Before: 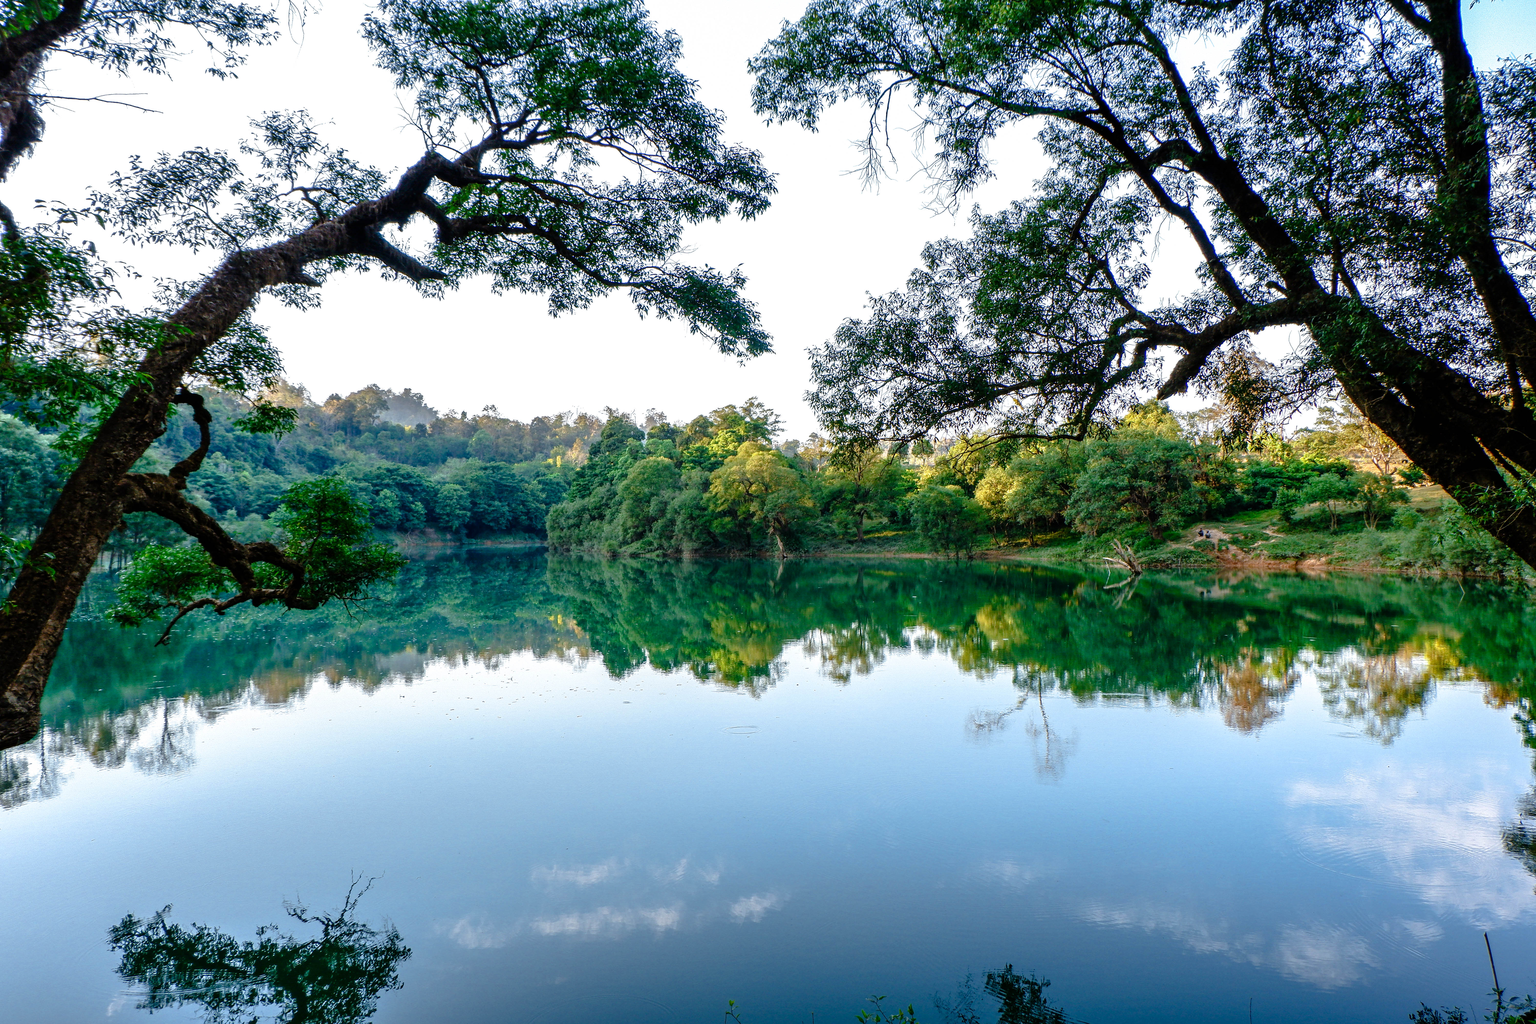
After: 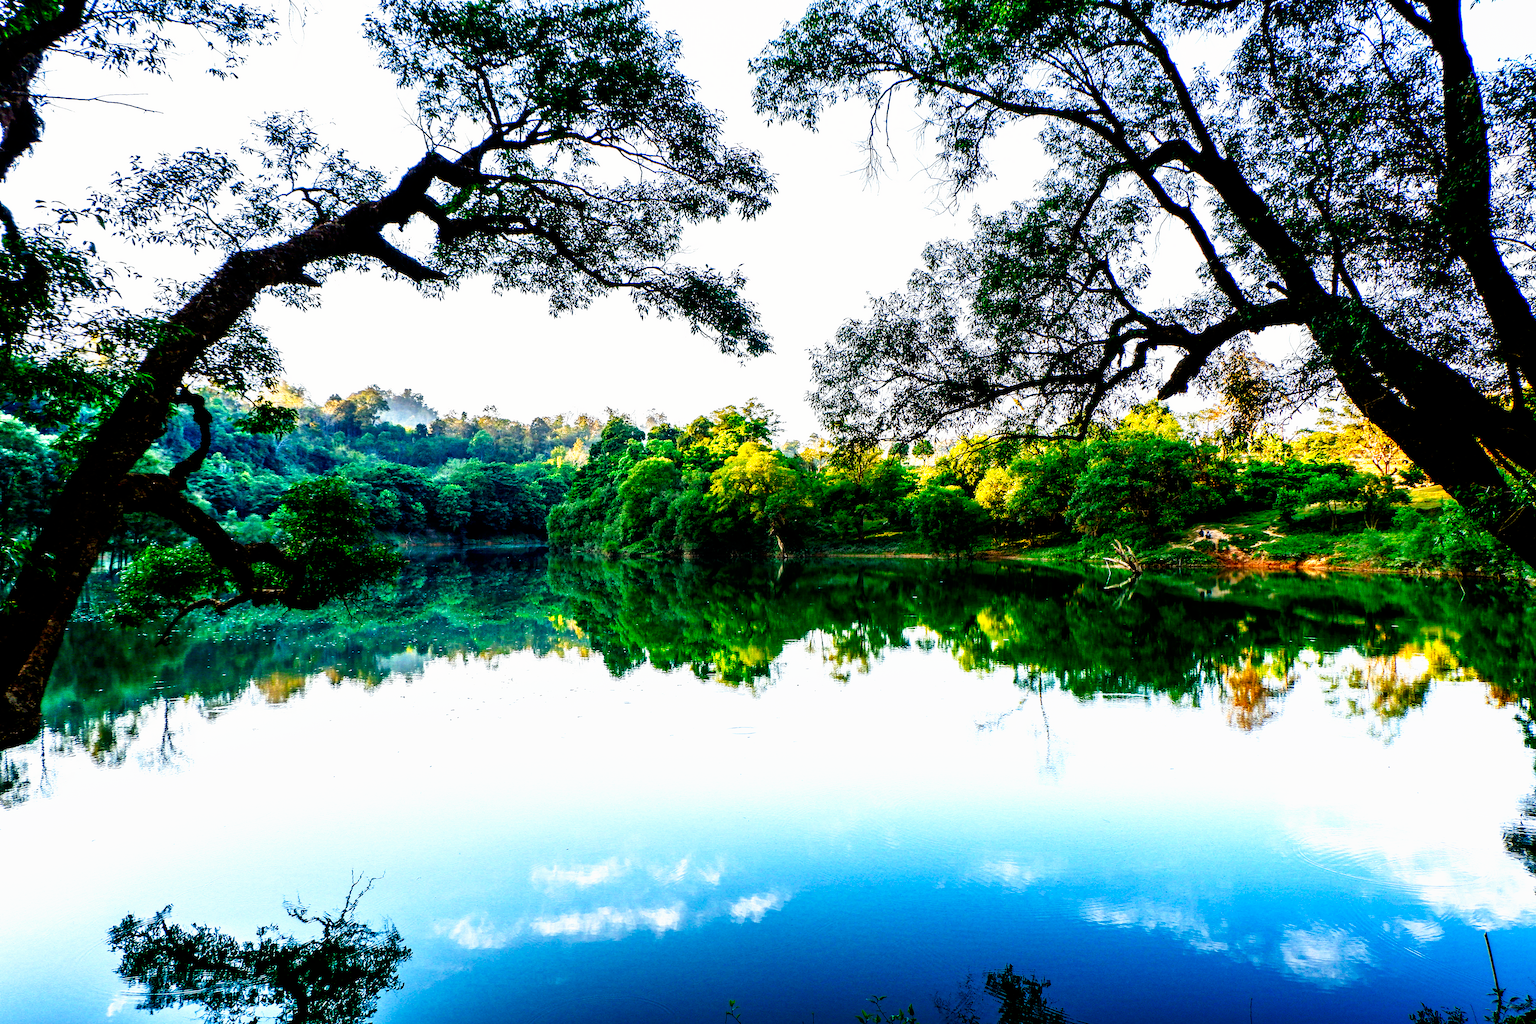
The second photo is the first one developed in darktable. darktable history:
exposure: black level correction 0.001, exposure 0.5 EV, compensate exposure bias true, compensate highlight preservation false
tone curve: curves: ch0 [(0, 0) (0.003, 0) (0.011, 0) (0.025, 0) (0.044, 0.001) (0.069, 0.003) (0.1, 0.003) (0.136, 0.006) (0.177, 0.014) (0.224, 0.056) (0.277, 0.128) (0.335, 0.218) (0.399, 0.346) (0.468, 0.512) (0.543, 0.713) (0.623, 0.898) (0.709, 0.987) (0.801, 0.99) (0.898, 0.99) (1, 1)], preserve colors none
color calibration: output colorfulness [0, 0.315, 0, 0], x 0.341, y 0.355, temperature 5166 K
